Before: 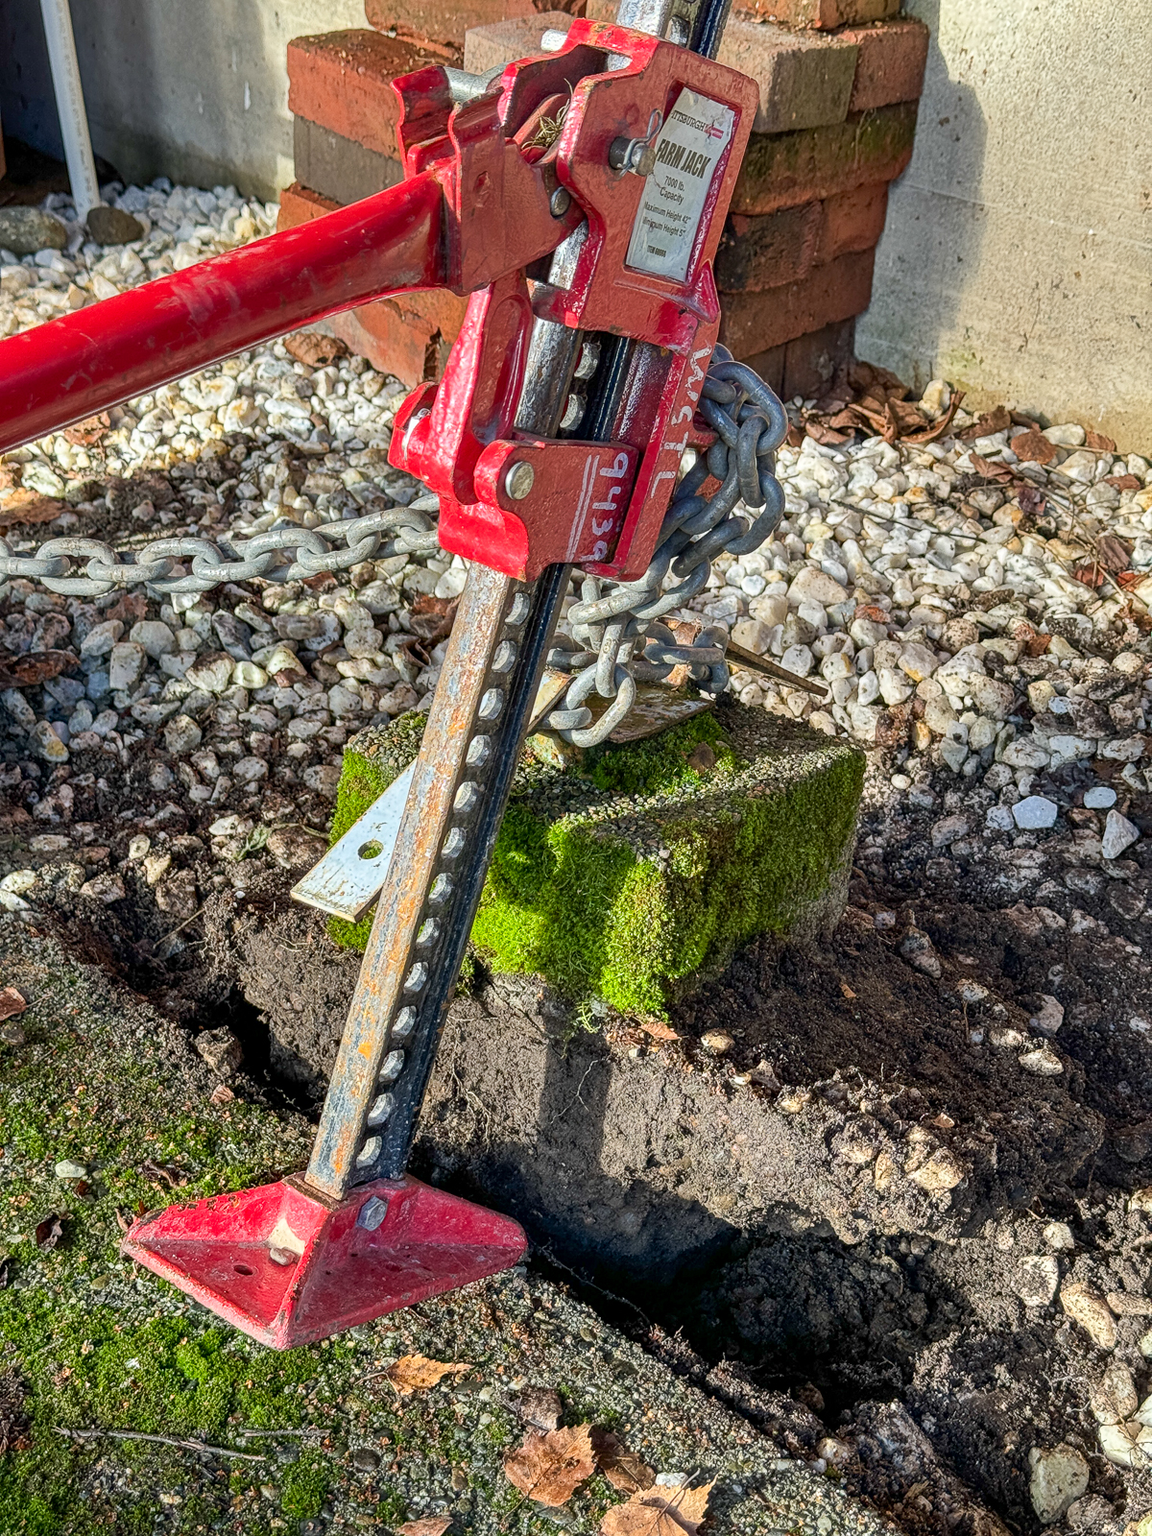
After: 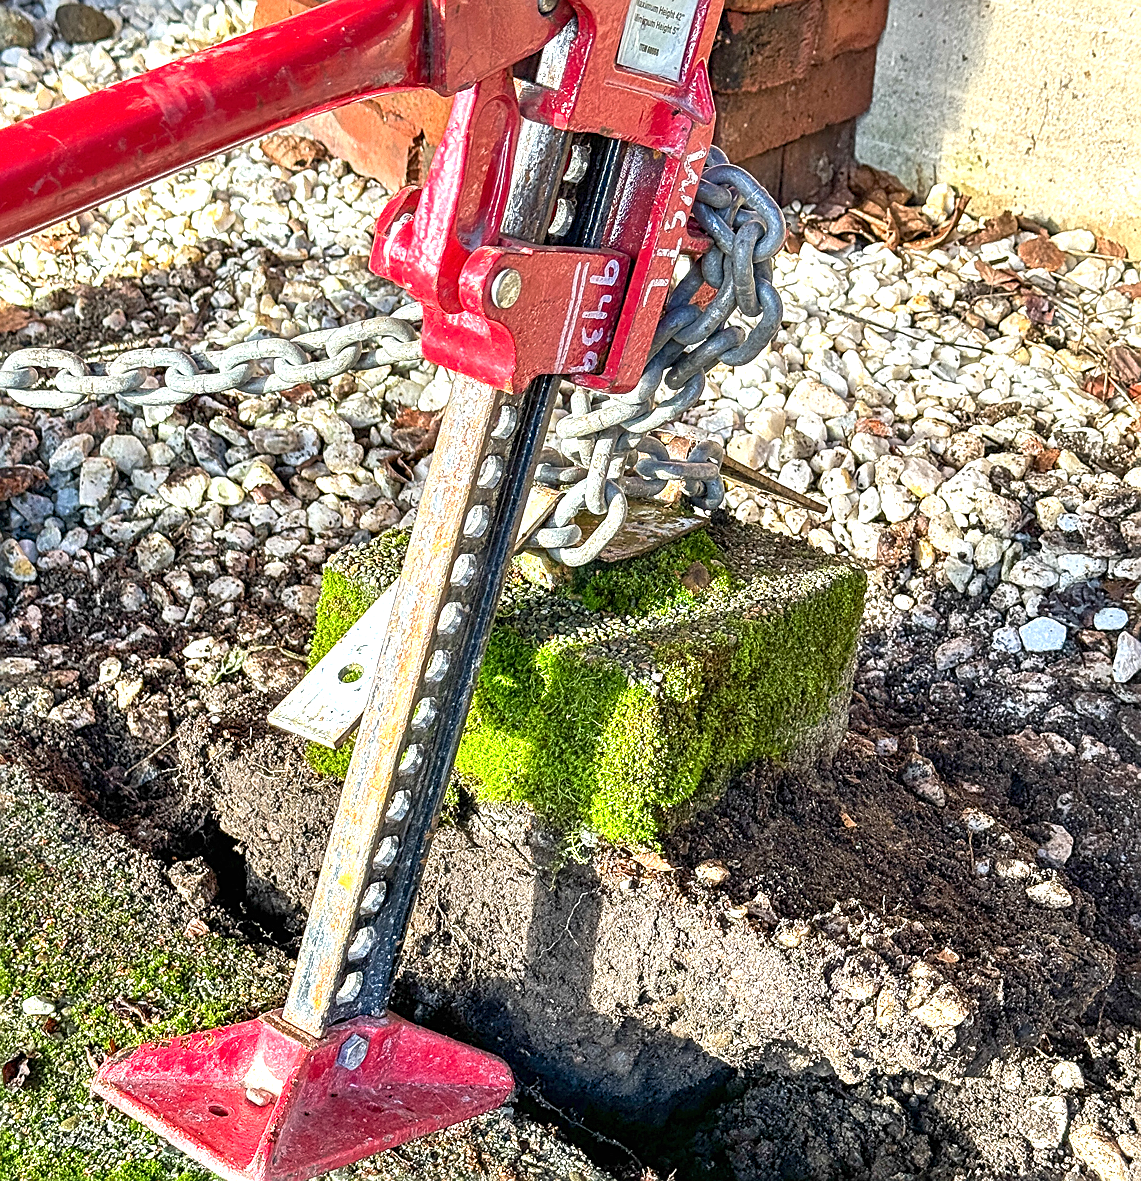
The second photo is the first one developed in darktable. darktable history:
sharpen: amount 0.538
crop and rotate: left 2.973%, top 13.321%, right 1.87%, bottom 12.854%
exposure: black level correction 0, exposure 1 EV, compensate highlight preservation false
